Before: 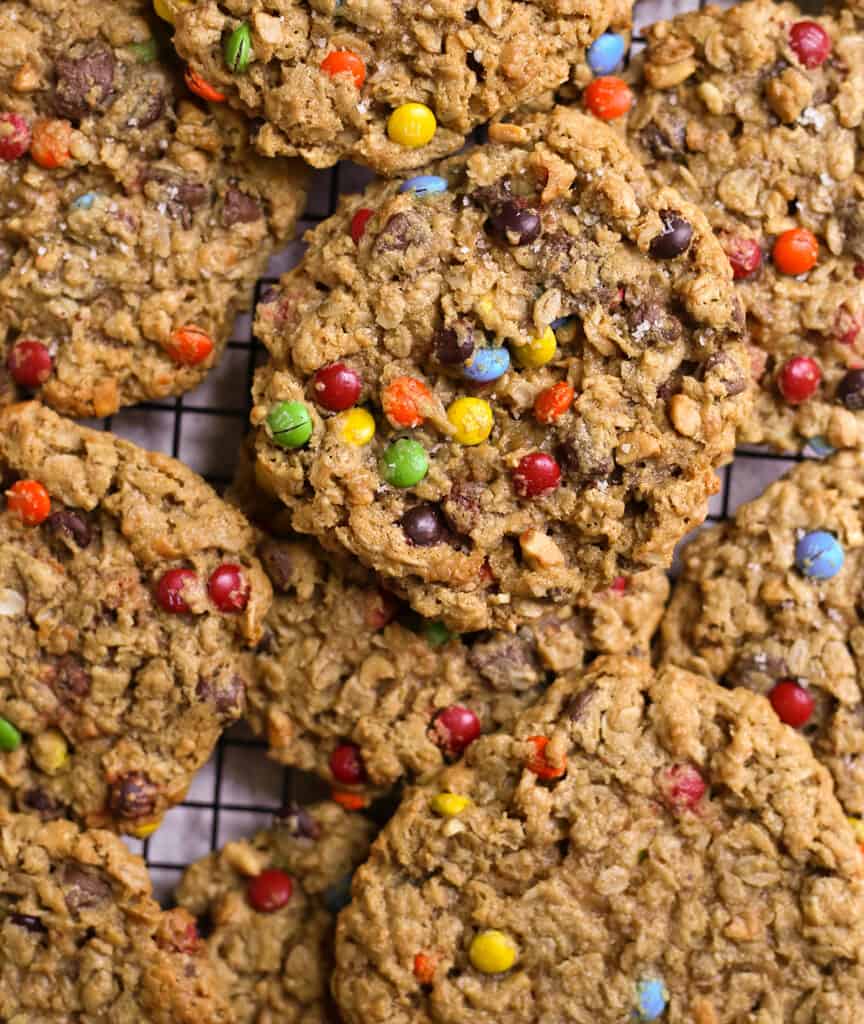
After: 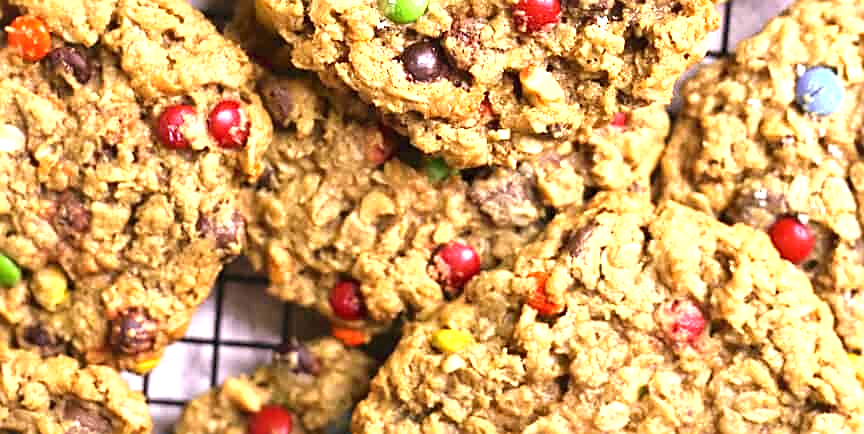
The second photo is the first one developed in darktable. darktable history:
crop: top 45.398%, bottom 12.187%
shadows and highlights: shadows 62.61, white point adjustment 0.555, highlights -34.11, compress 83.8%
sharpen: on, module defaults
exposure: black level correction 0, exposure 1.368 EV, compensate highlight preservation false
